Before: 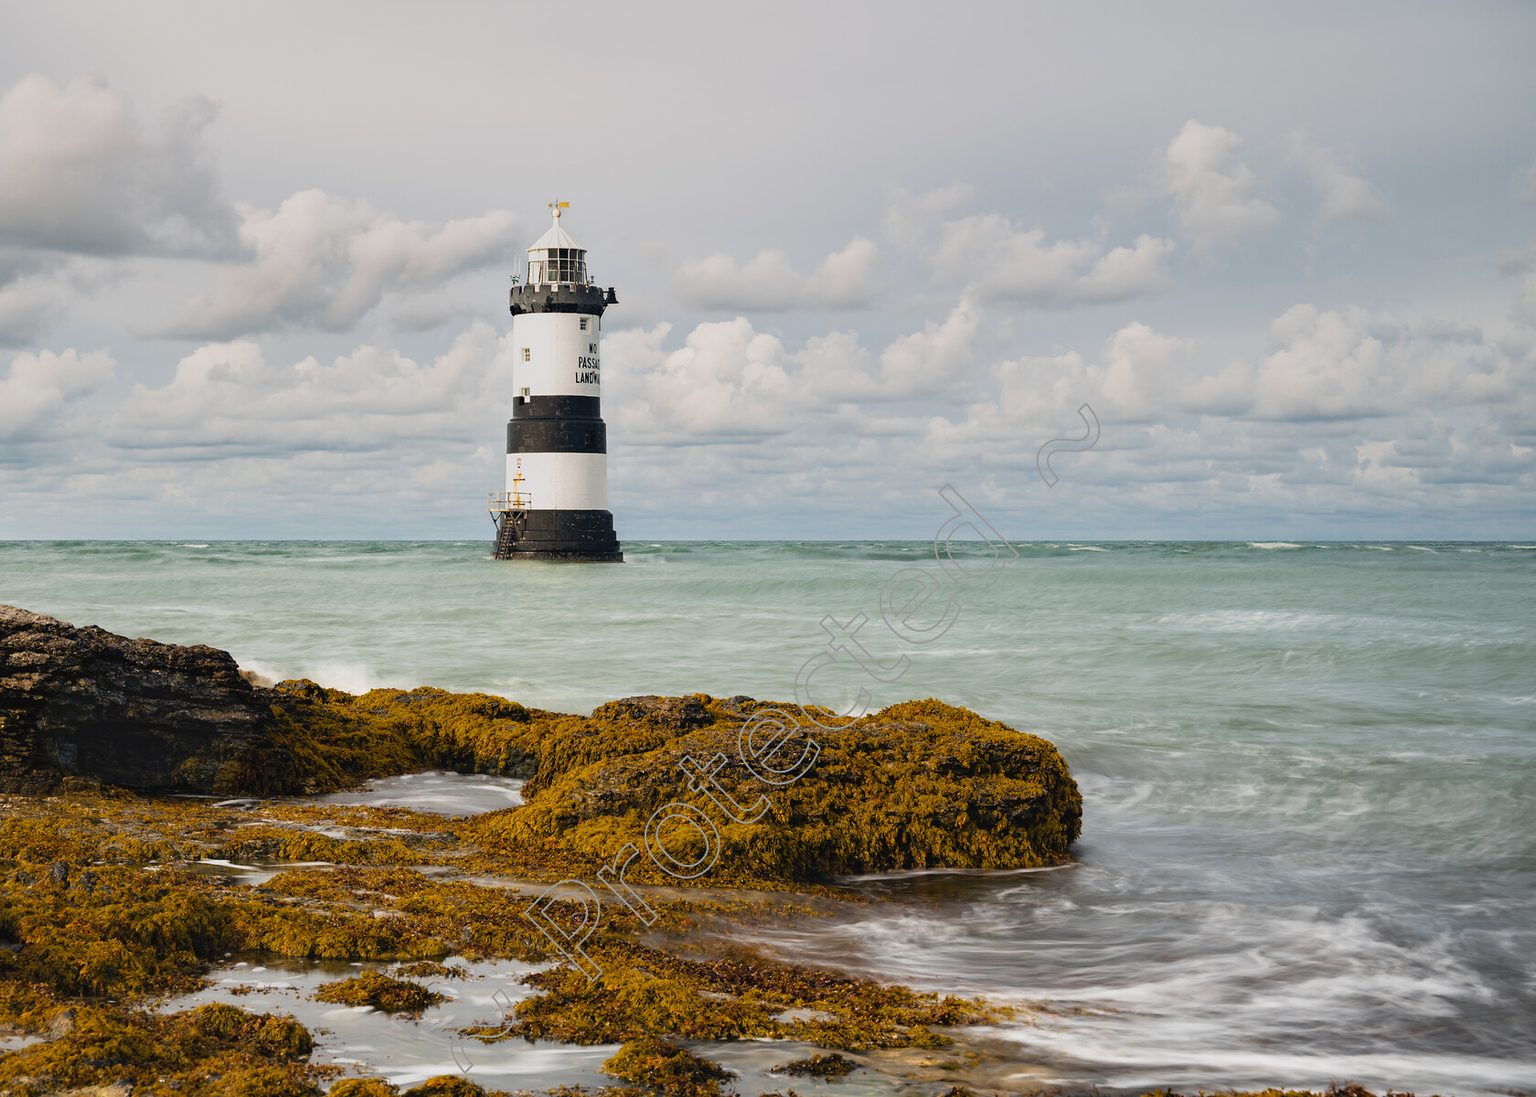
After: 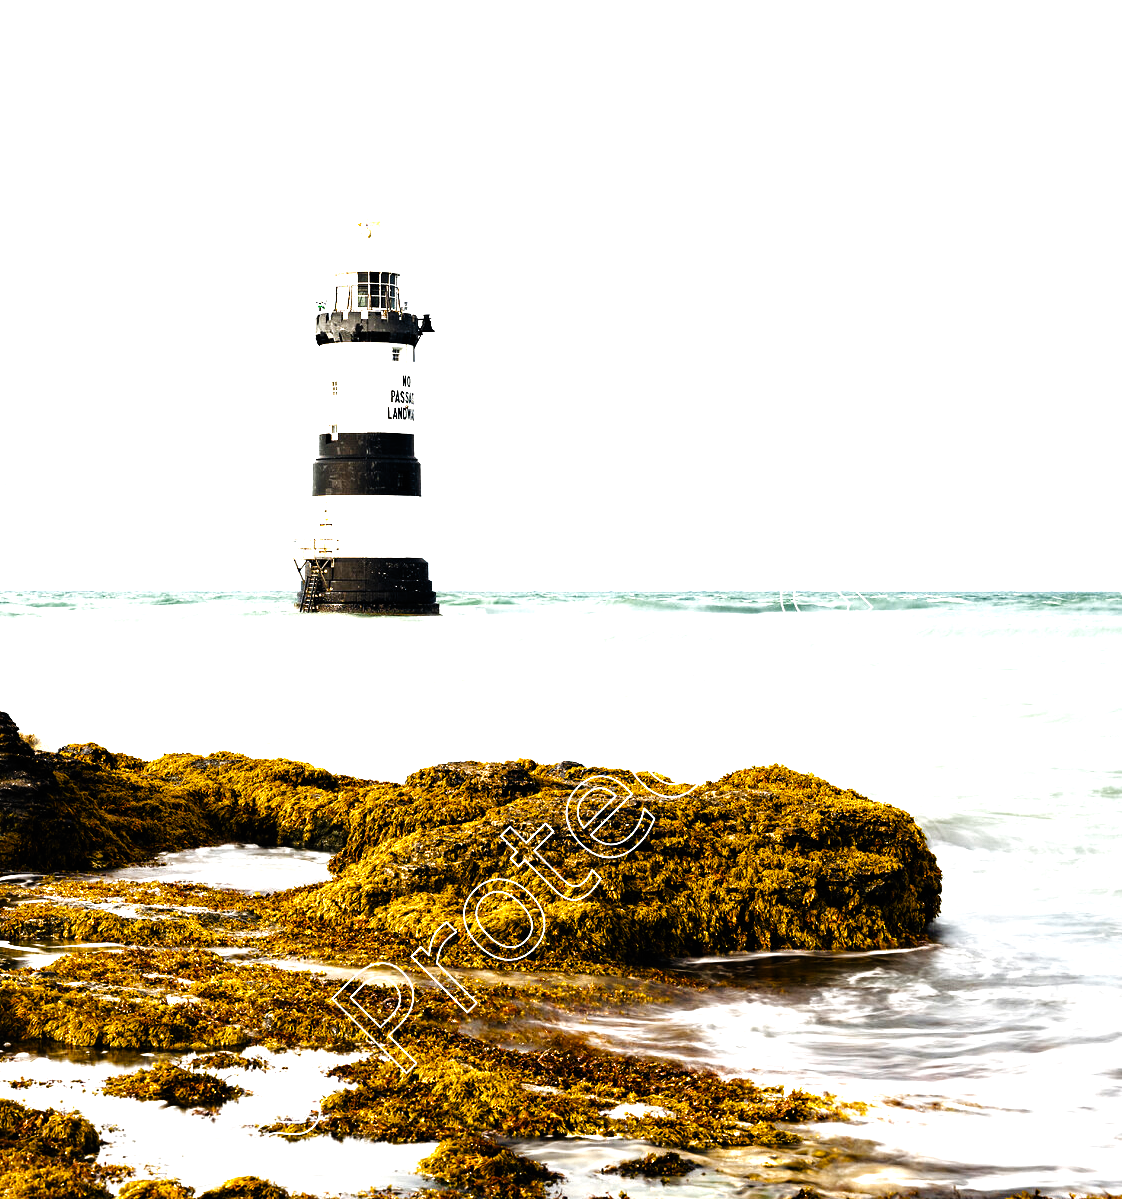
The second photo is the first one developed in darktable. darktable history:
color balance rgb: shadows lift › hue 87.95°, perceptual saturation grading › global saturation 20%, perceptual saturation grading › highlights -49.902%, perceptual saturation grading › shadows 25.976%, perceptual brilliance grading › highlights 74.957%, perceptual brilliance grading › shadows -29.182%
levels: levels [0, 0.394, 0.787]
crop and rotate: left 14.456%, right 18.7%
filmic rgb: black relative exposure -7.65 EV, white relative exposure 4.56 EV, threshold 2.94 EV, hardness 3.61, contrast 1.059, add noise in highlights 0.002, preserve chrominance no, color science v3 (2019), use custom middle-gray values true, contrast in highlights soft, enable highlight reconstruction true
